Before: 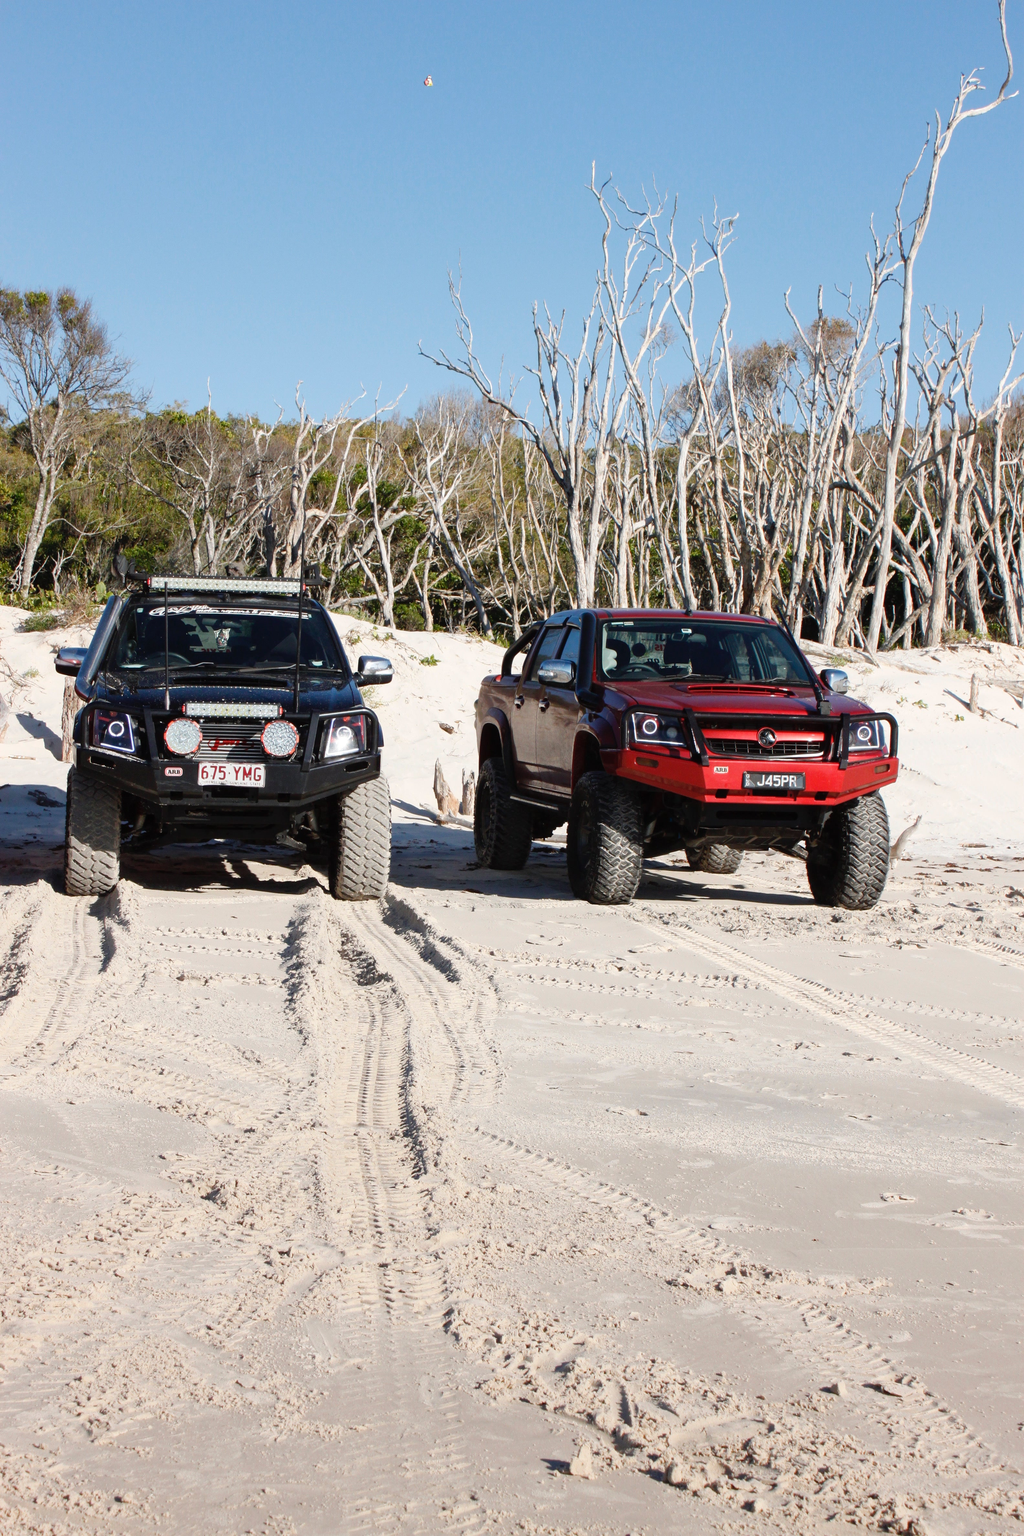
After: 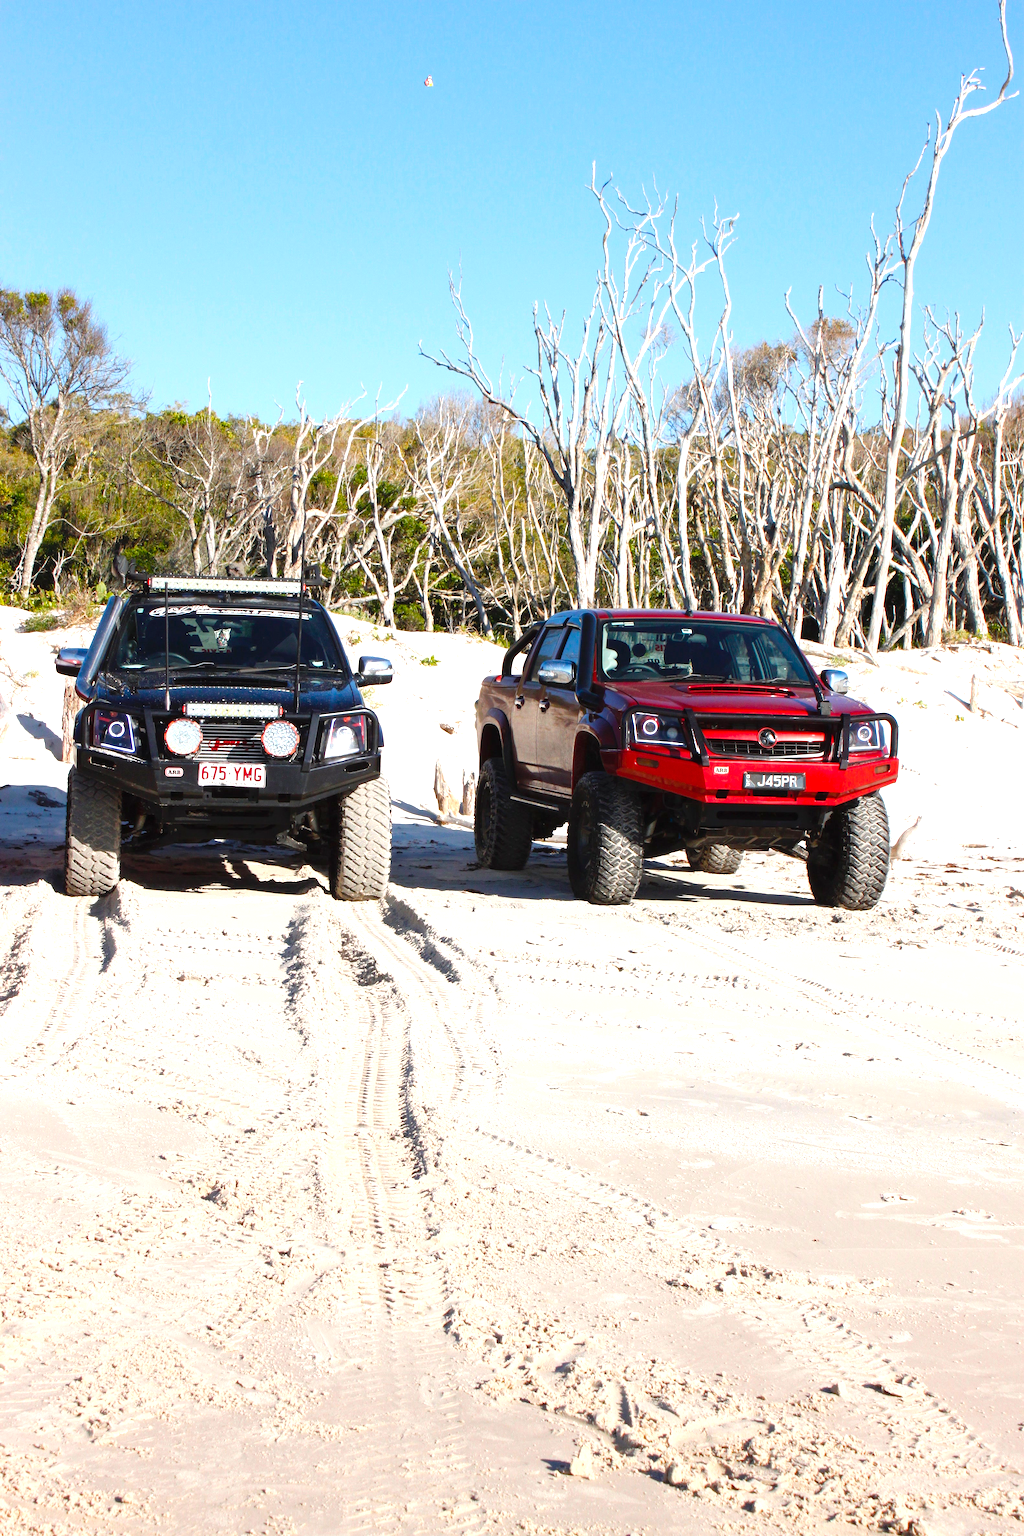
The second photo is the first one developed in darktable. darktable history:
exposure: black level correction 0, exposure 0.7 EV, compensate exposure bias true, compensate highlight preservation false
color balance rgb: perceptual saturation grading › global saturation 25%, global vibrance 10%
